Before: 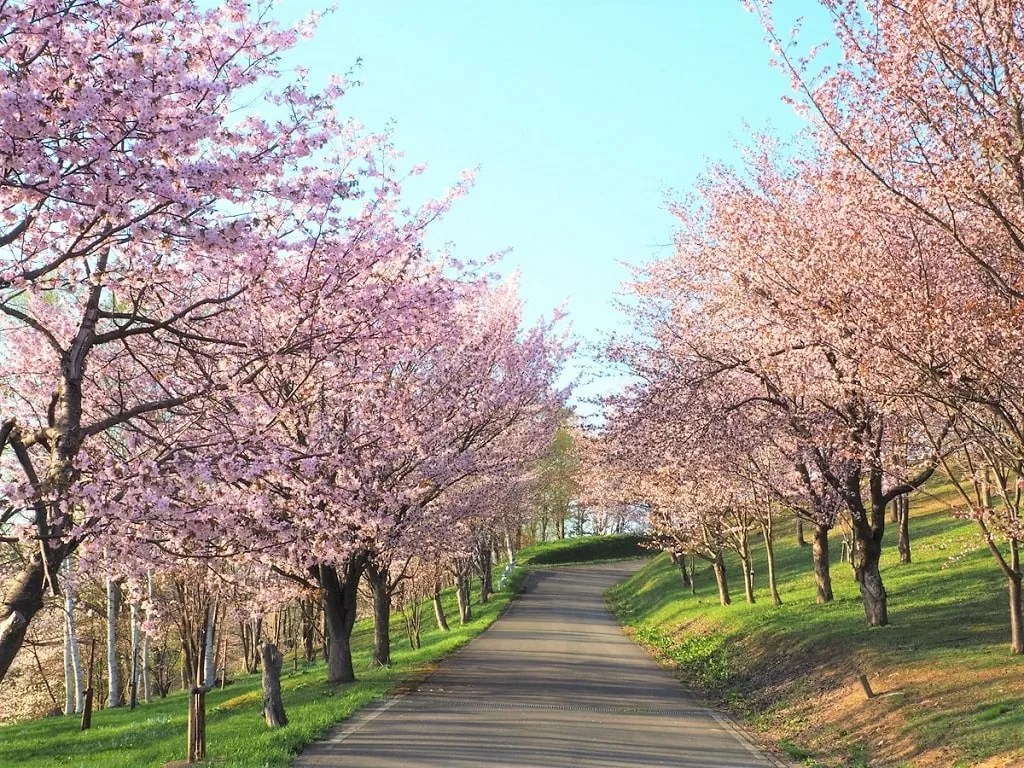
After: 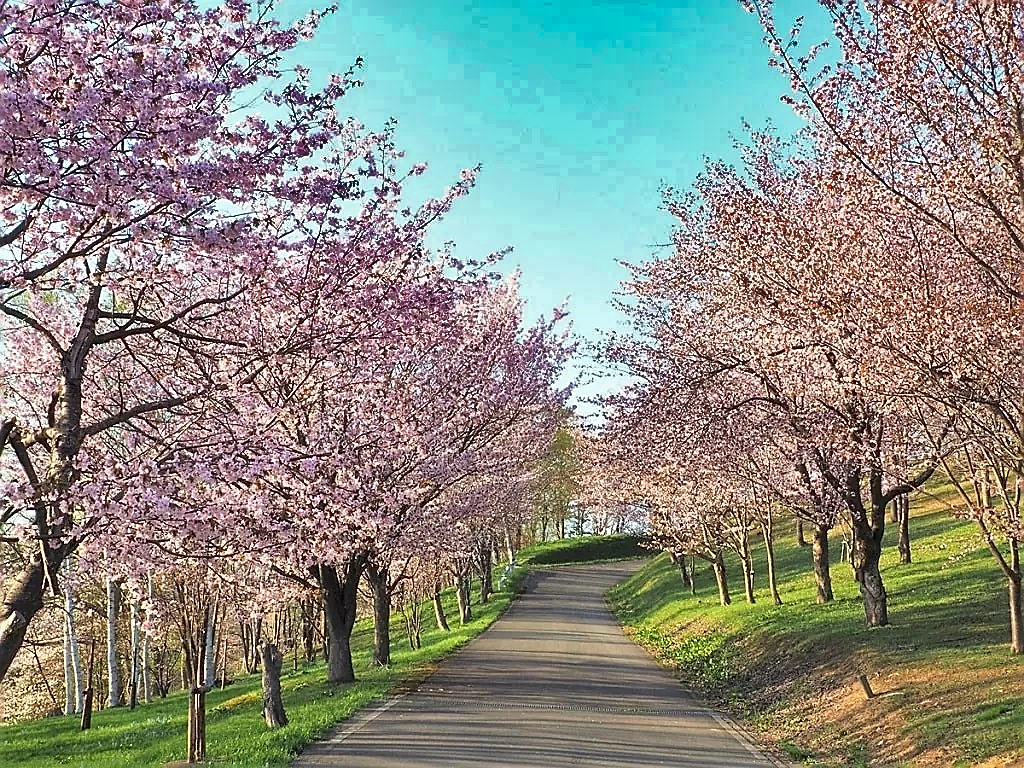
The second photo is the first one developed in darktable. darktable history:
sharpen: radius 1.39, amount 1.266, threshold 0.696
shadows and highlights: shadows 19.52, highlights -85.28, soften with gaussian
